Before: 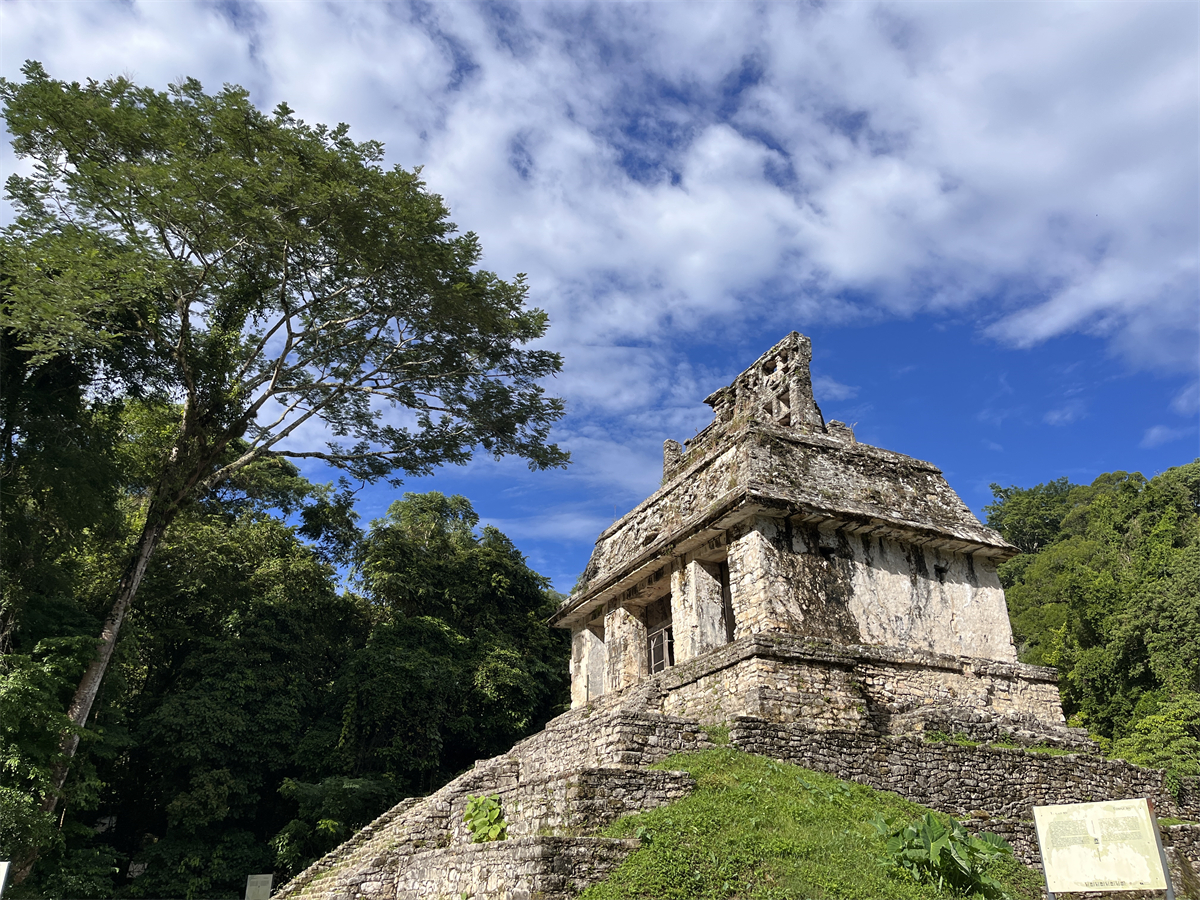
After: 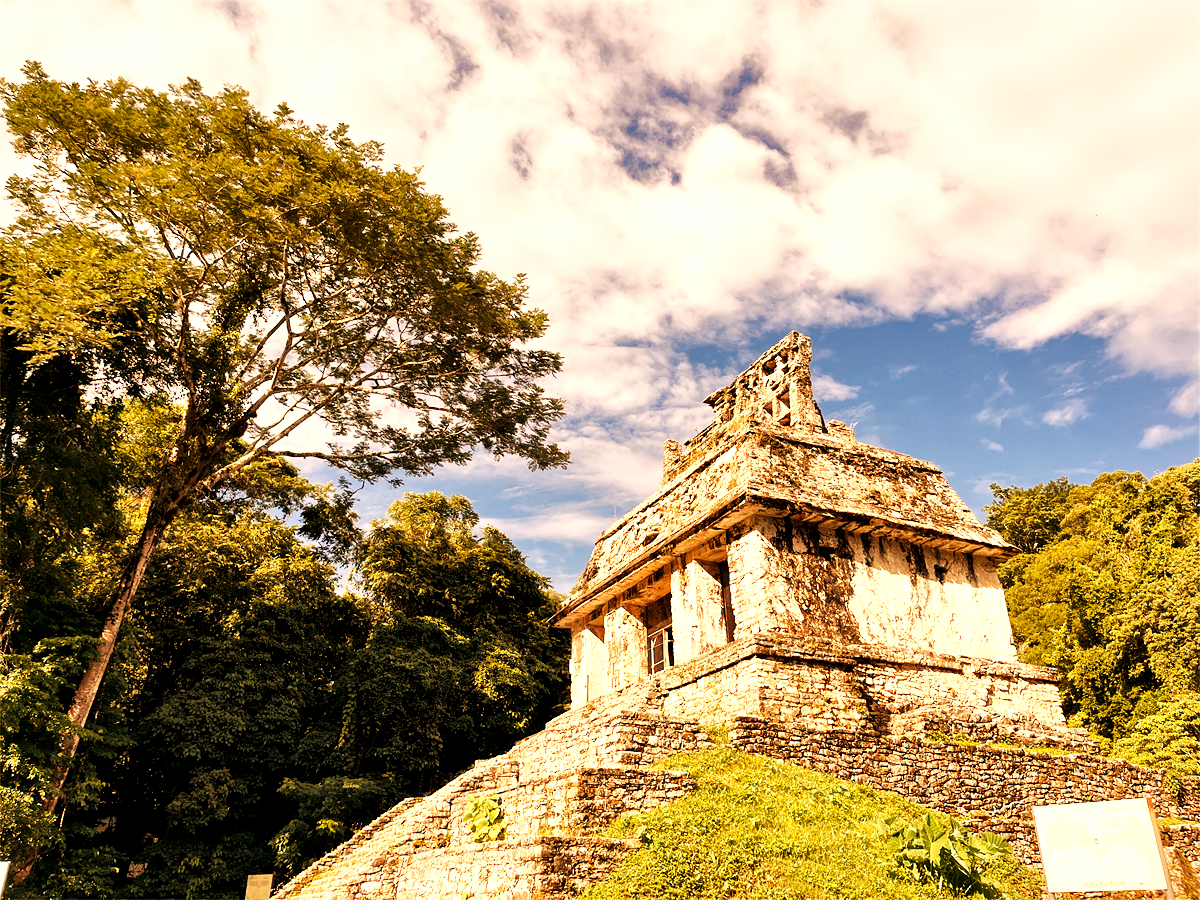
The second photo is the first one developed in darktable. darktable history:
levels: mode automatic
base curve: curves: ch0 [(0, 0) (0.007, 0.004) (0.027, 0.03) (0.046, 0.07) (0.207, 0.54) (0.442, 0.872) (0.673, 0.972) (1, 1)], preserve colors none
local contrast: mode bilateral grid, contrast 20, coarseness 50, detail 159%, midtone range 0.2
white balance: red 1.467, blue 0.684
